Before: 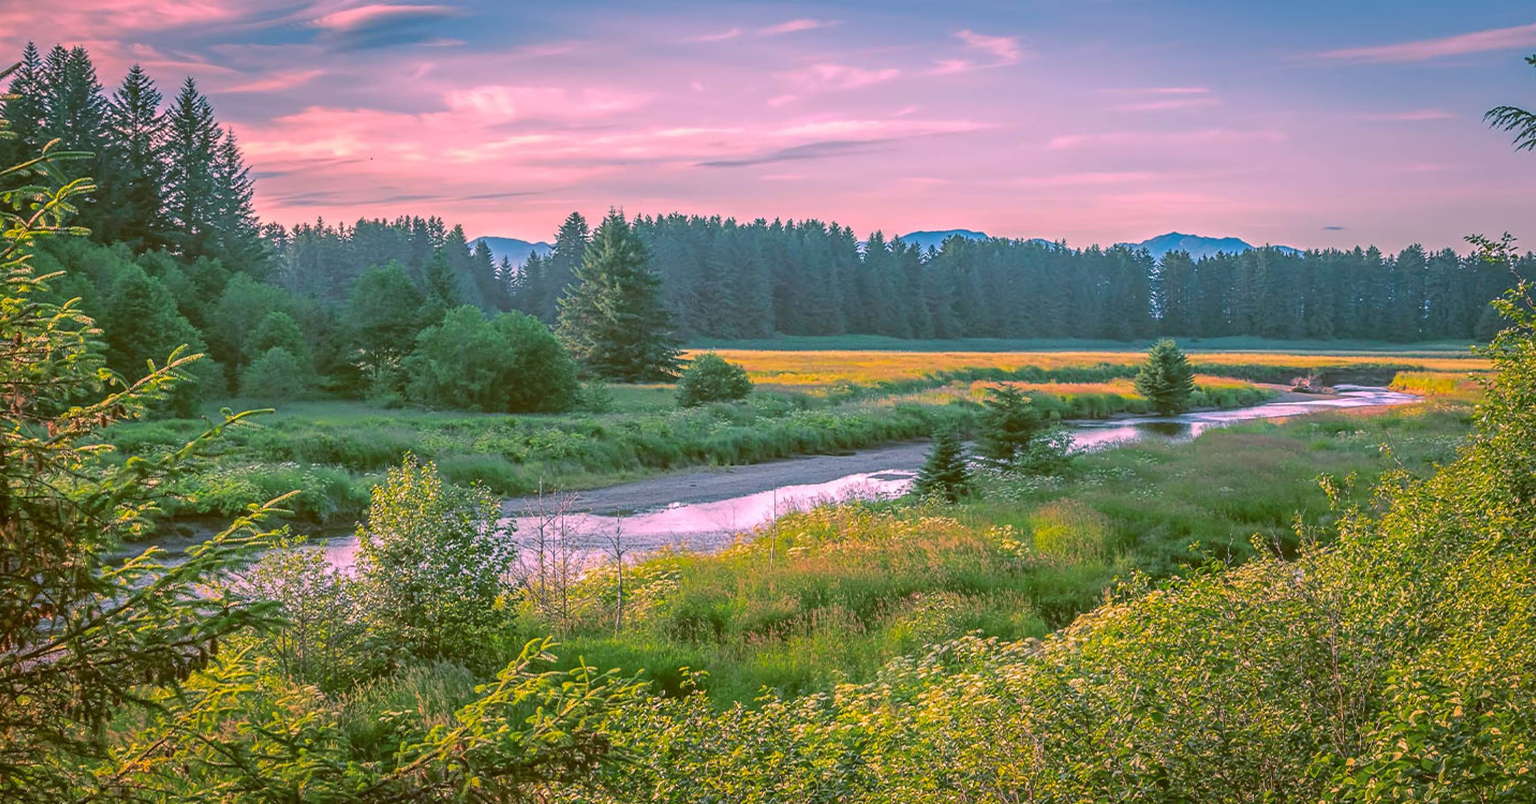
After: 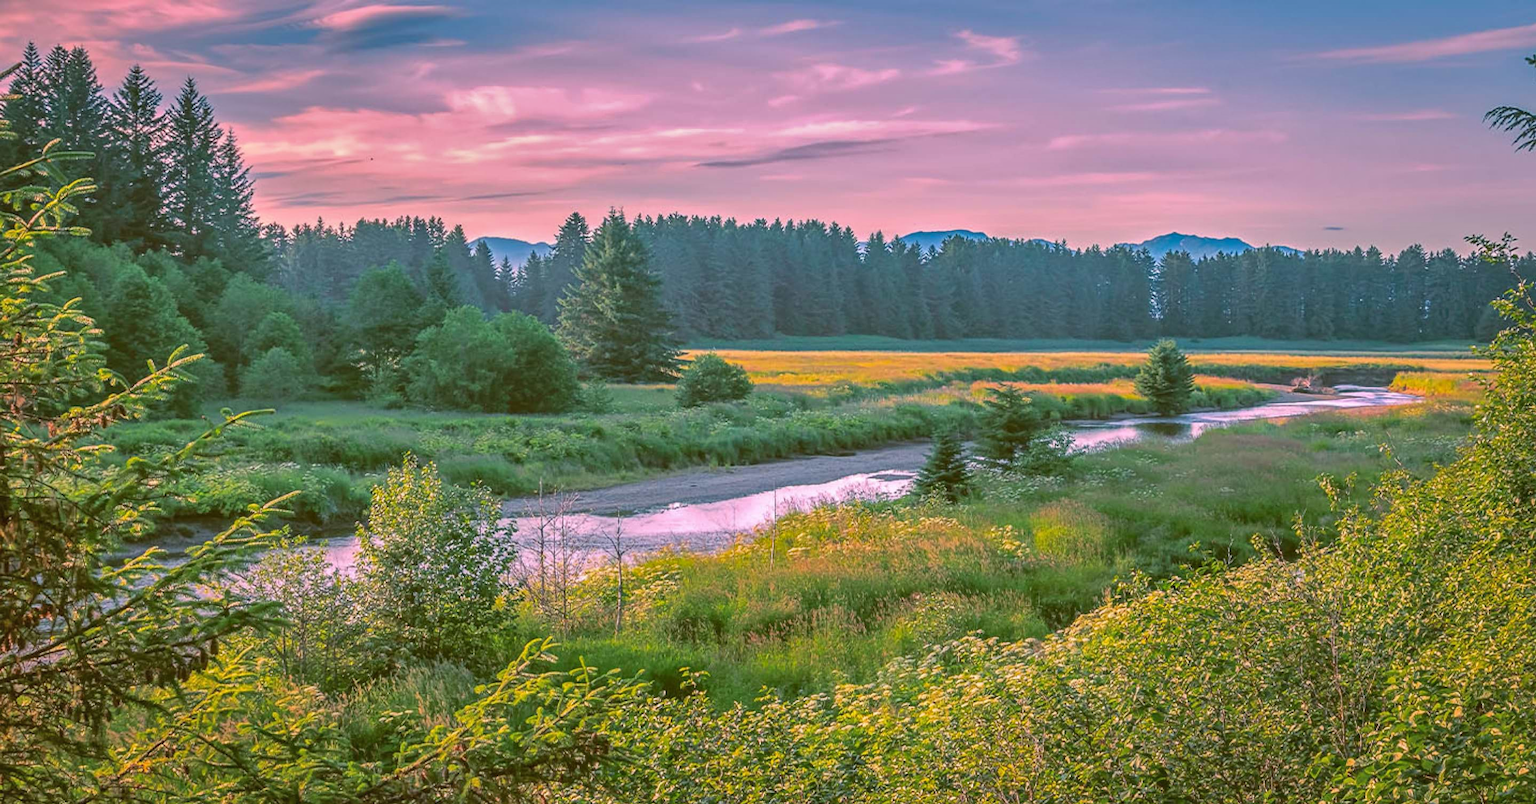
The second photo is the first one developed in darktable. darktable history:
shadows and highlights: radius 102.61, shadows 50.49, highlights -64.97, soften with gaussian
